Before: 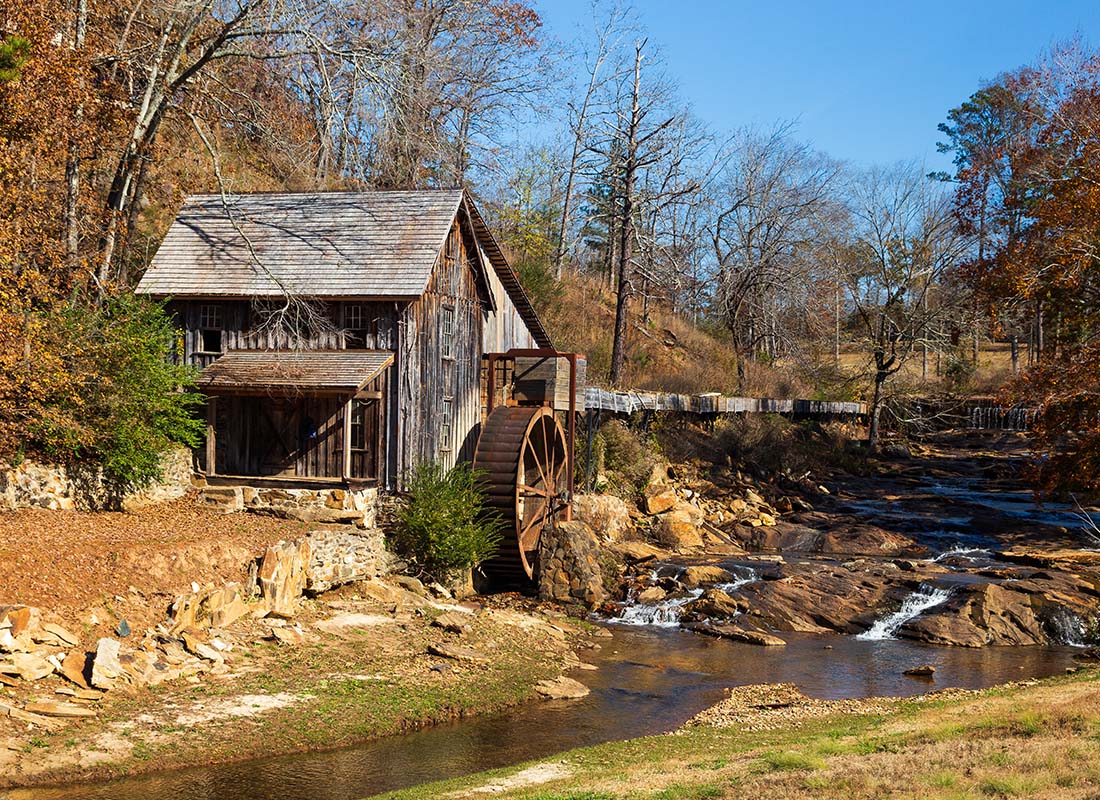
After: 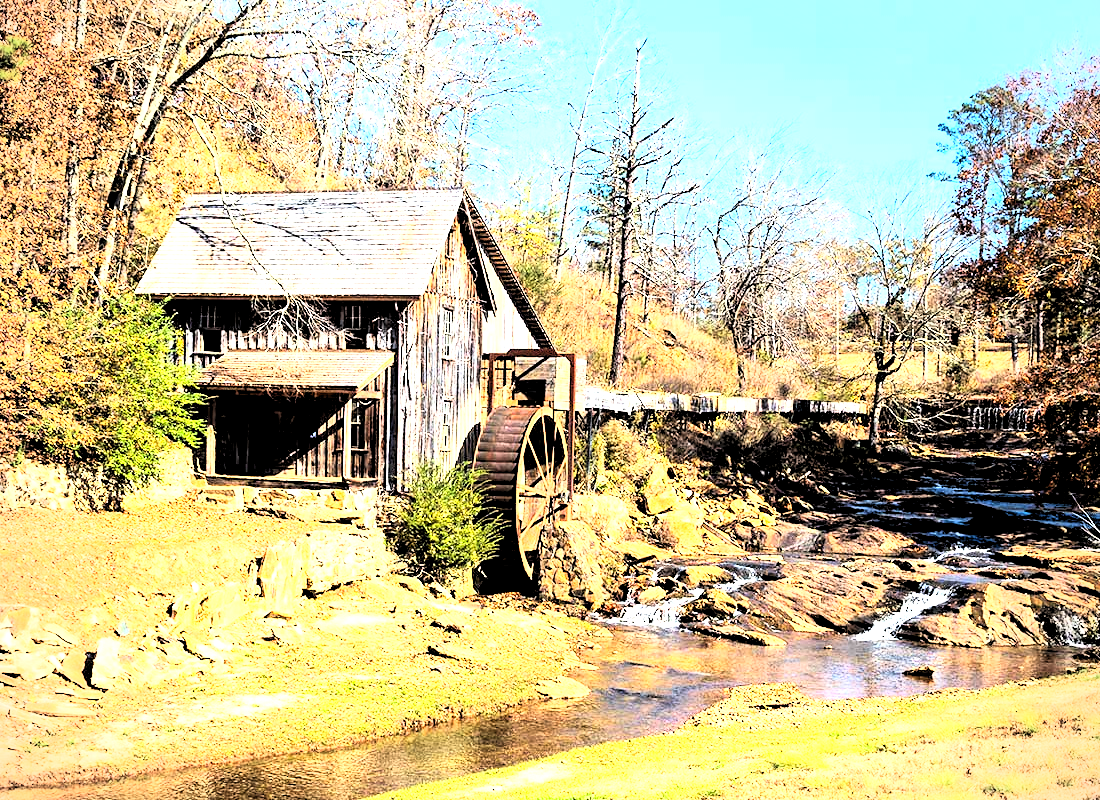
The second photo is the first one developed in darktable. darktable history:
rgb levels: levels [[0.01, 0.419, 0.839], [0, 0.5, 1], [0, 0.5, 1]]
vignetting: fall-off radius 81.94%
rgb curve: curves: ch0 [(0, 0) (0.21, 0.15) (0.24, 0.21) (0.5, 0.75) (0.75, 0.96) (0.89, 0.99) (1, 1)]; ch1 [(0, 0.02) (0.21, 0.13) (0.25, 0.2) (0.5, 0.67) (0.75, 0.9) (0.89, 0.97) (1, 1)]; ch2 [(0, 0.02) (0.21, 0.13) (0.25, 0.2) (0.5, 0.67) (0.75, 0.9) (0.89, 0.97) (1, 1)], compensate middle gray true
exposure: black level correction 0, exposure 1.1 EV, compensate exposure bias true, compensate highlight preservation false
